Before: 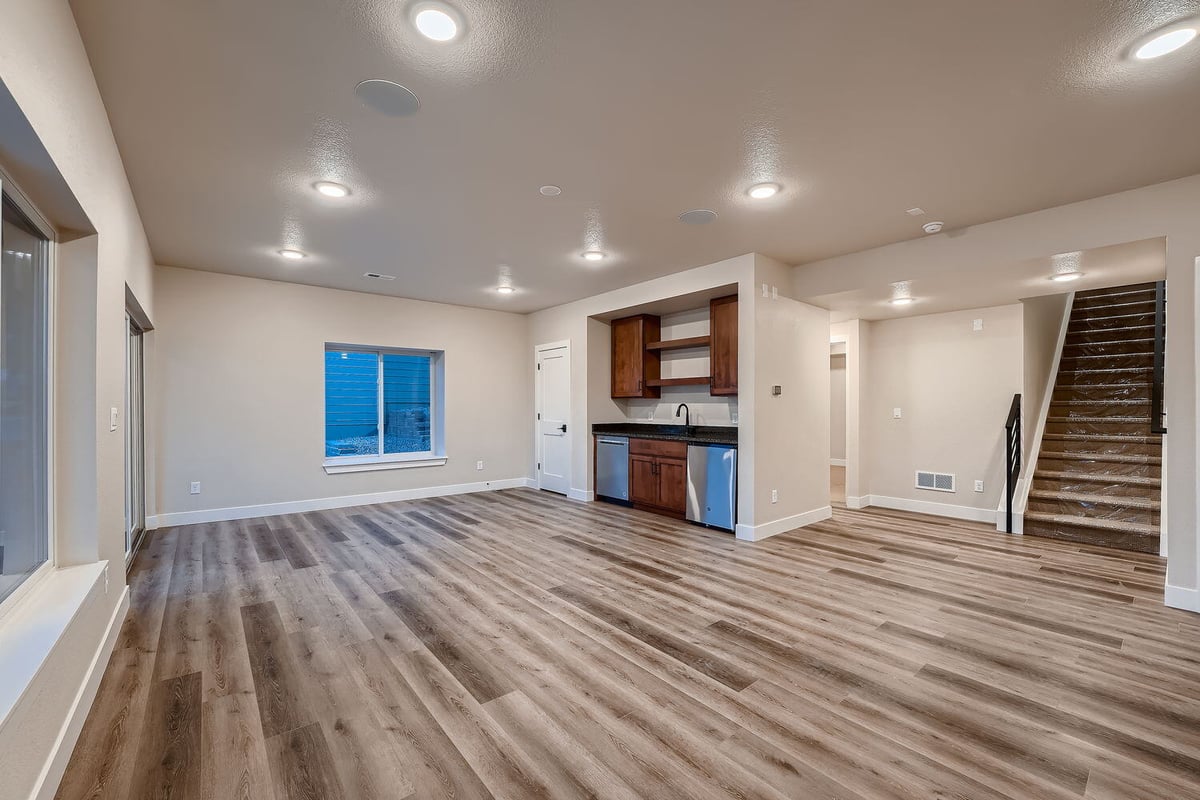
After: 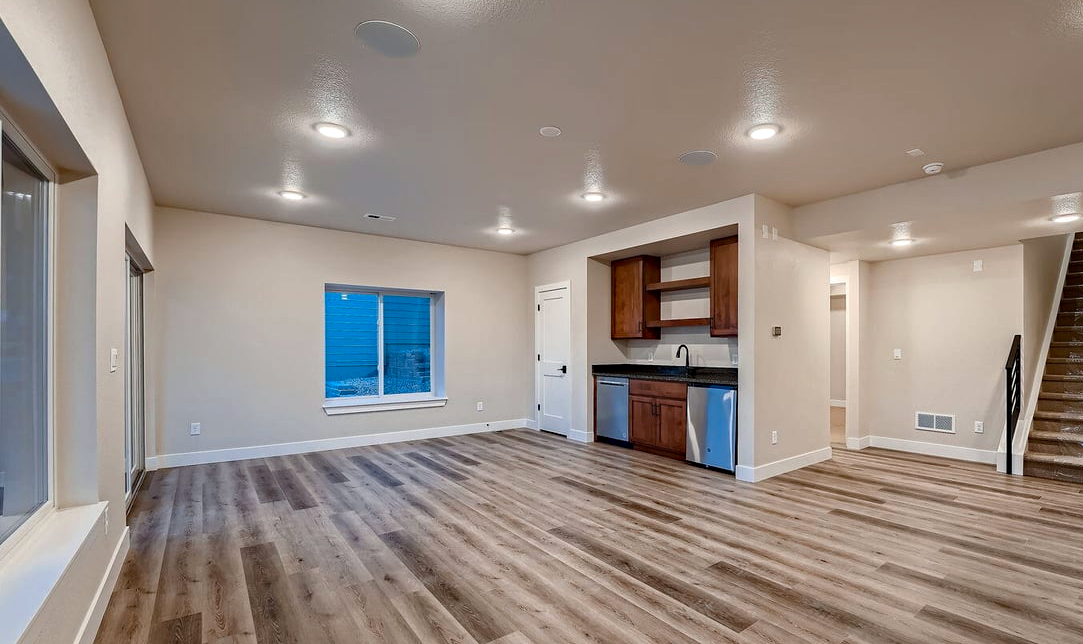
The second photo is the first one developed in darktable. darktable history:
crop: top 7.49%, right 9.717%, bottom 11.943%
shadows and highlights: radius 93.07, shadows -14.46, white point adjustment 0.23, highlights 31.48, compress 48.23%, highlights color adjustment 52.79%, soften with gaussian
vibrance: on, module defaults
haze removal: compatibility mode true, adaptive false
